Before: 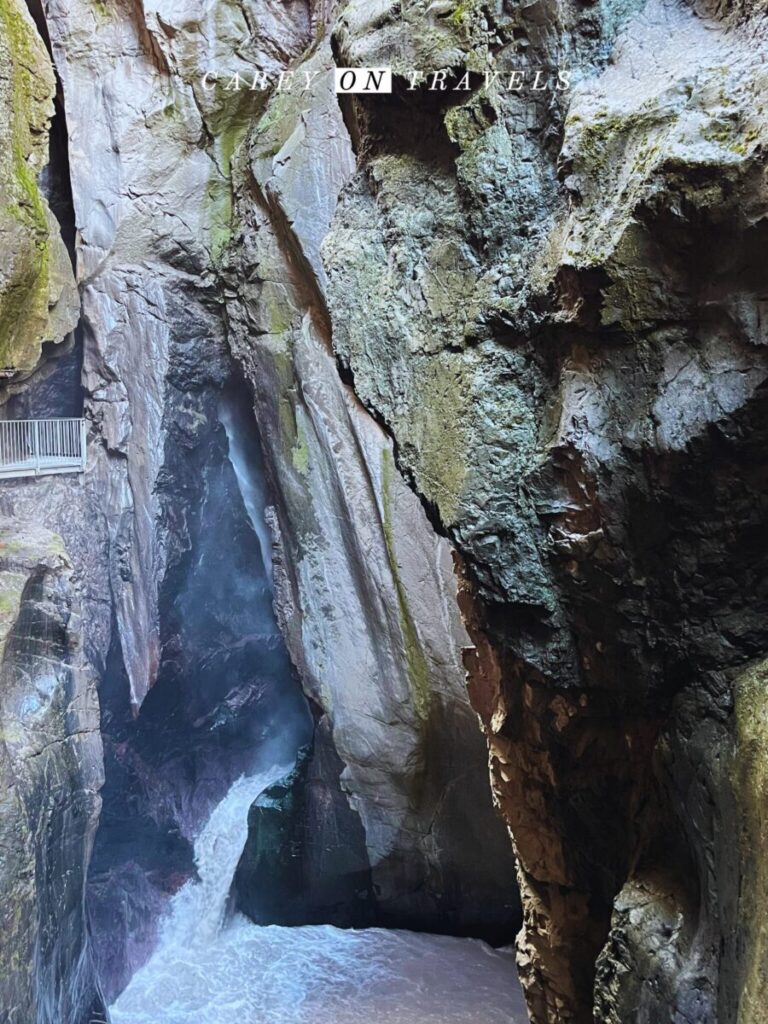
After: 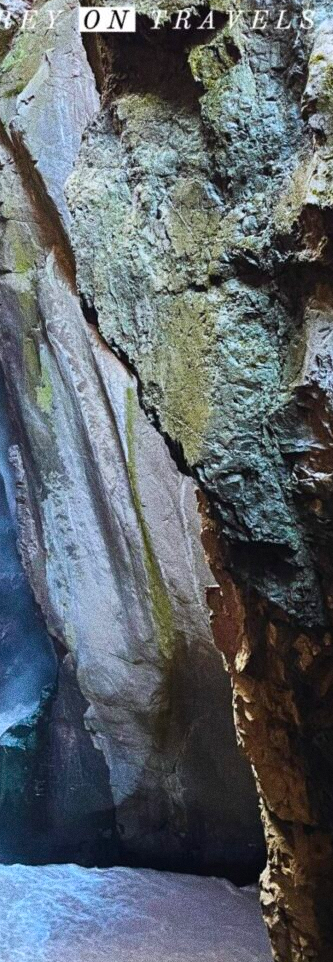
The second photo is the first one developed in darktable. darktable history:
color balance rgb: perceptual saturation grading › global saturation 30%, global vibrance 10%
grain: coarseness 11.82 ISO, strength 36.67%, mid-tones bias 74.17%
crop: left 33.452%, top 6.025%, right 23.155%
